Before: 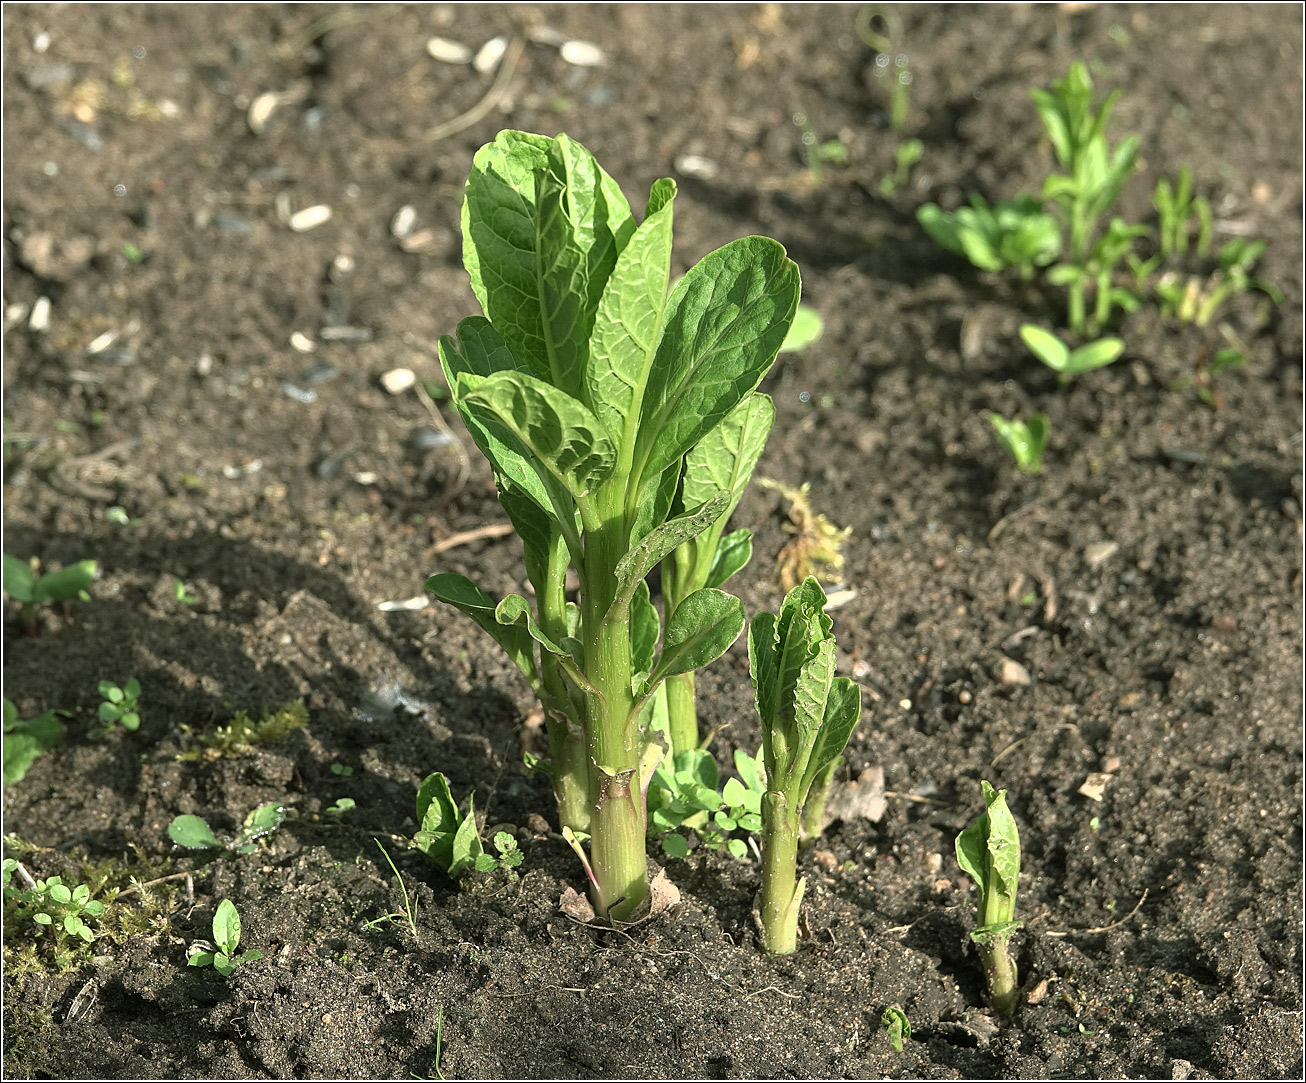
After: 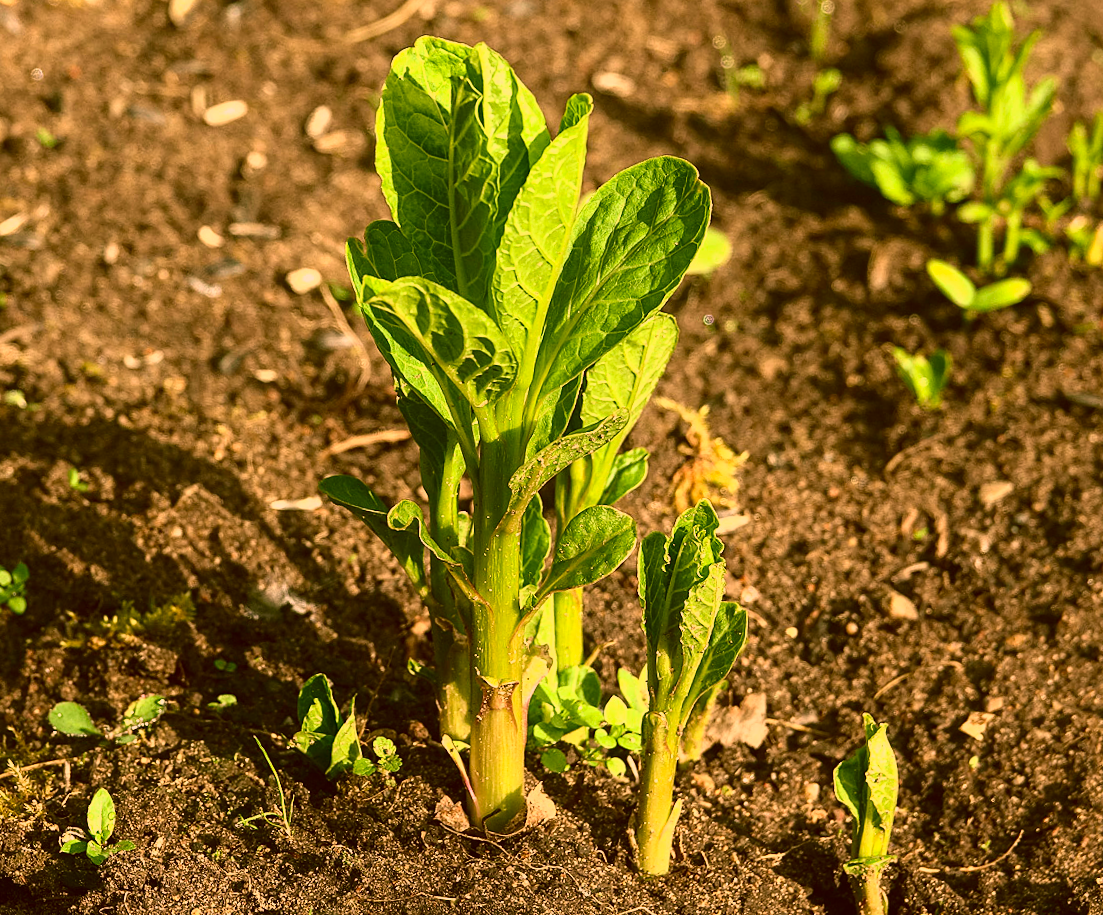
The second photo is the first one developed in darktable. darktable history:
contrast equalizer: y [[0.439, 0.44, 0.442, 0.457, 0.493, 0.498], [0.5 ×6], [0.5 ×6], [0 ×6], [0 ×6]], mix 0.76
color balance rgb: shadows lift › luminance -5%, shadows lift › chroma 1.1%, shadows lift › hue 219°, power › luminance 10%, power › chroma 2.83%, power › hue 60°, highlights gain › chroma 4.52%, highlights gain › hue 33.33°, saturation formula JzAzBz (2021)
contrast brightness saturation: contrast 0.21, brightness -0.11, saturation 0.21
crop and rotate: angle -3.27°, left 5.211%, top 5.211%, right 4.607%, bottom 4.607%
tone curve: curves: ch0 [(0, 0) (0.091, 0.077) (0.517, 0.574) (0.745, 0.82) (0.844, 0.908) (0.909, 0.942) (1, 0.973)]; ch1 [(0, 0) (0.437, 0.404) (0.5, 0.5) (0.534, 0.554) (0.58, 0.603) (0.616, 0.649) (1, 1)]; ch2 [(0, 0) (0.442, 0.415) (0.5, 0.5) (0.535, 0.557) (0.585, 0.62) (1, 1)], color space Lab, independent channels, preserve colors none
